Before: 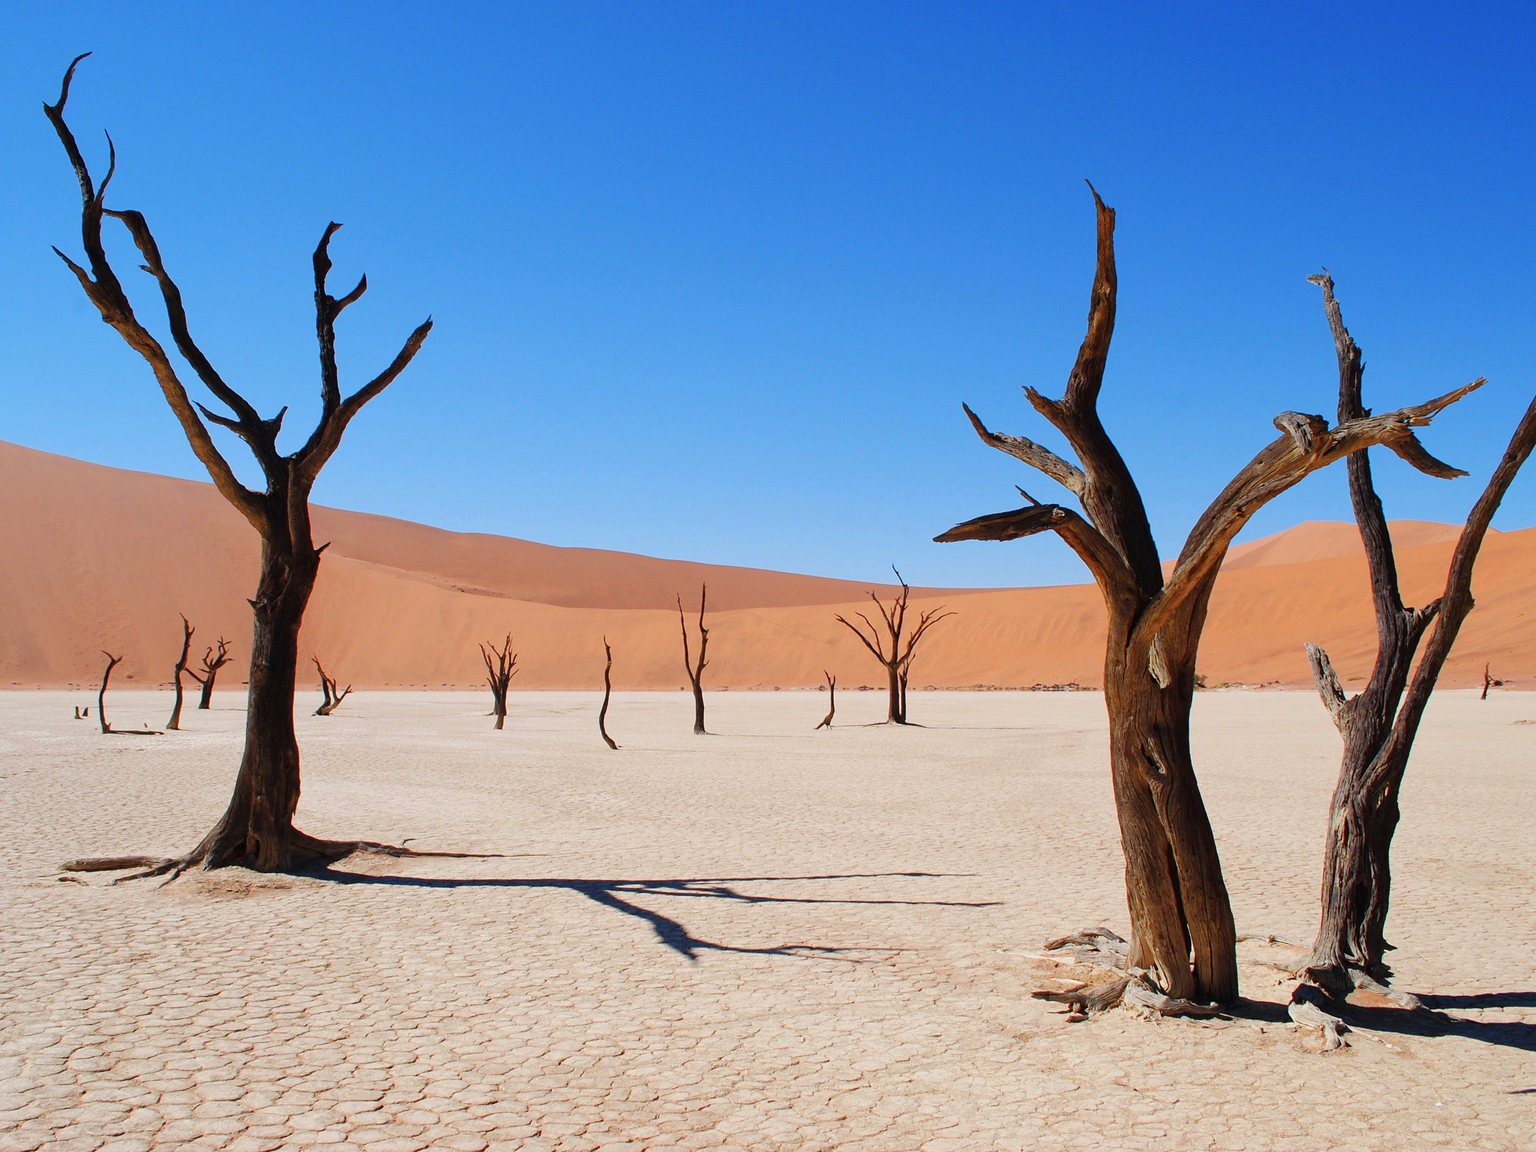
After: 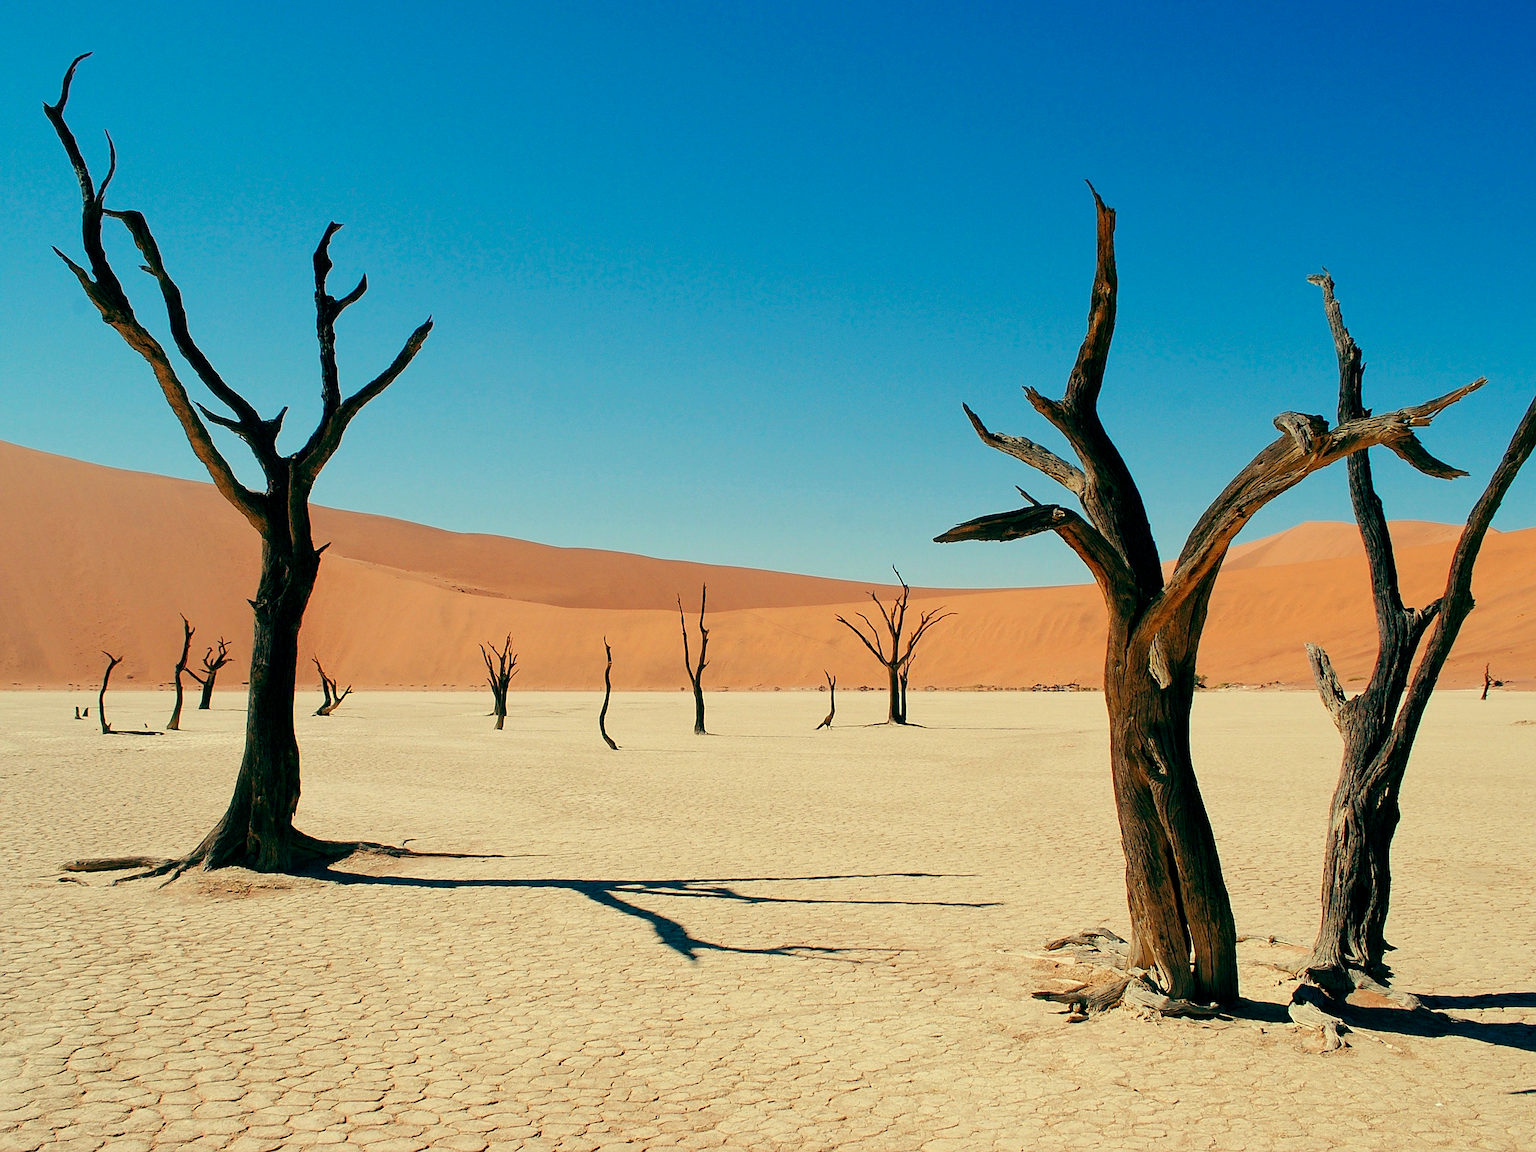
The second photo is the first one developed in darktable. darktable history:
sharpen: on, module defaults
color balance: mode lift, gamma, gain (sRGB), lift [1, 0.69, 1, 1], gamma [1, 1.482, 1, 1], gain [1, 1, 1, 0.802]
